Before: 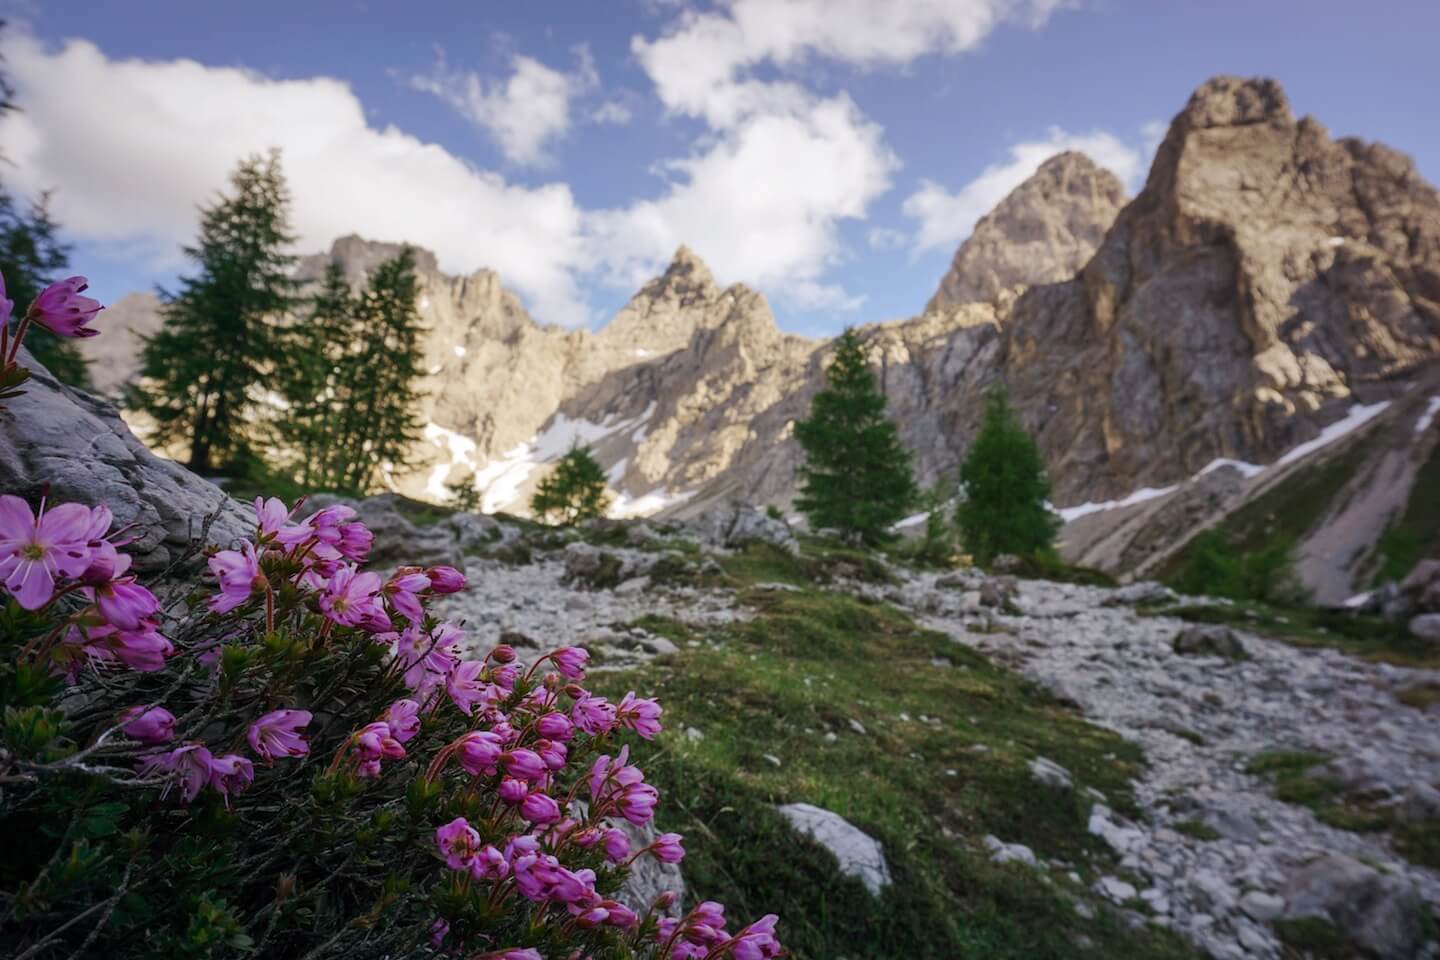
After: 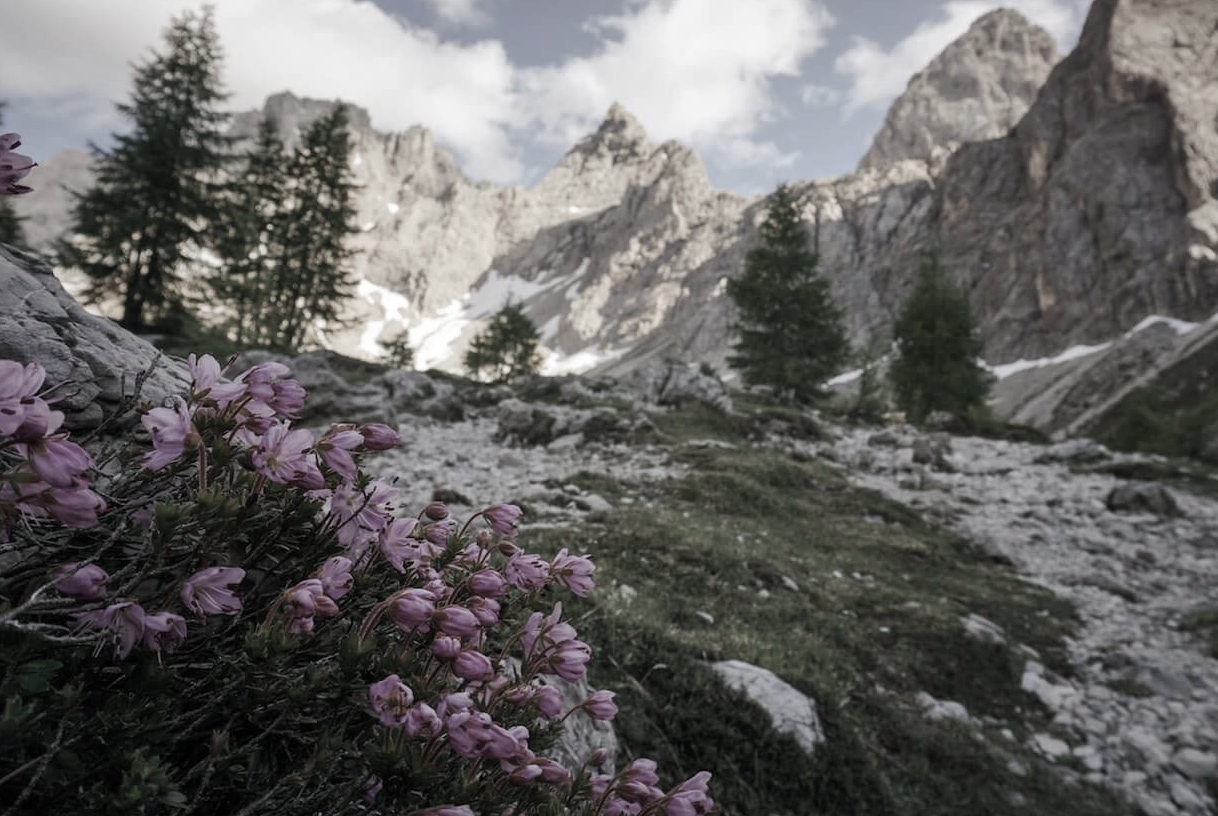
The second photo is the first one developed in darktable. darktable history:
crop and rotate: left 4.691%, top 14.931%, right 10.666%
color correction: highlights b* 0.038, saturation 0.314
